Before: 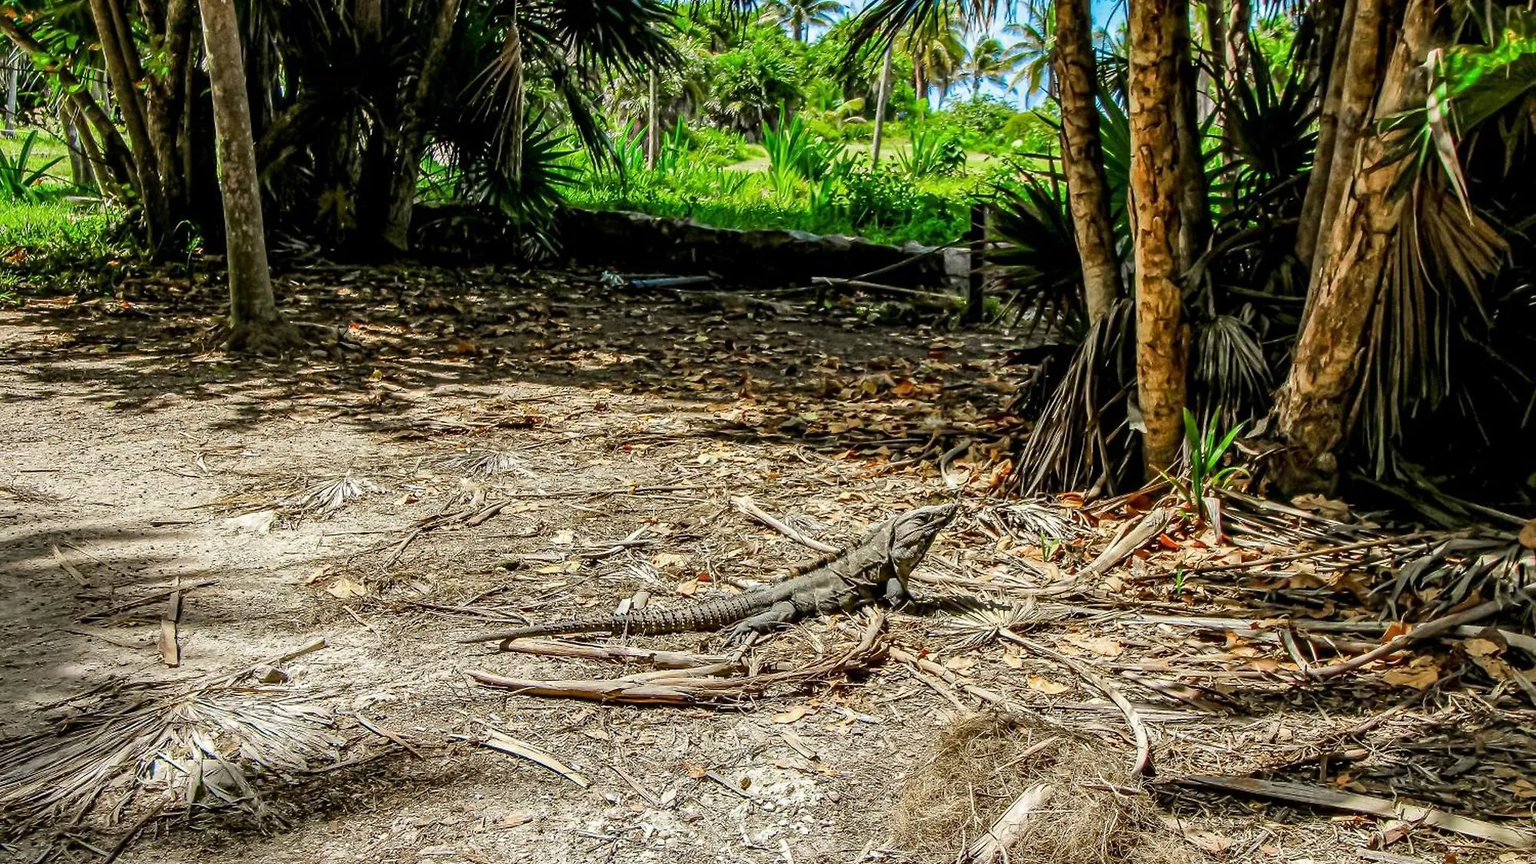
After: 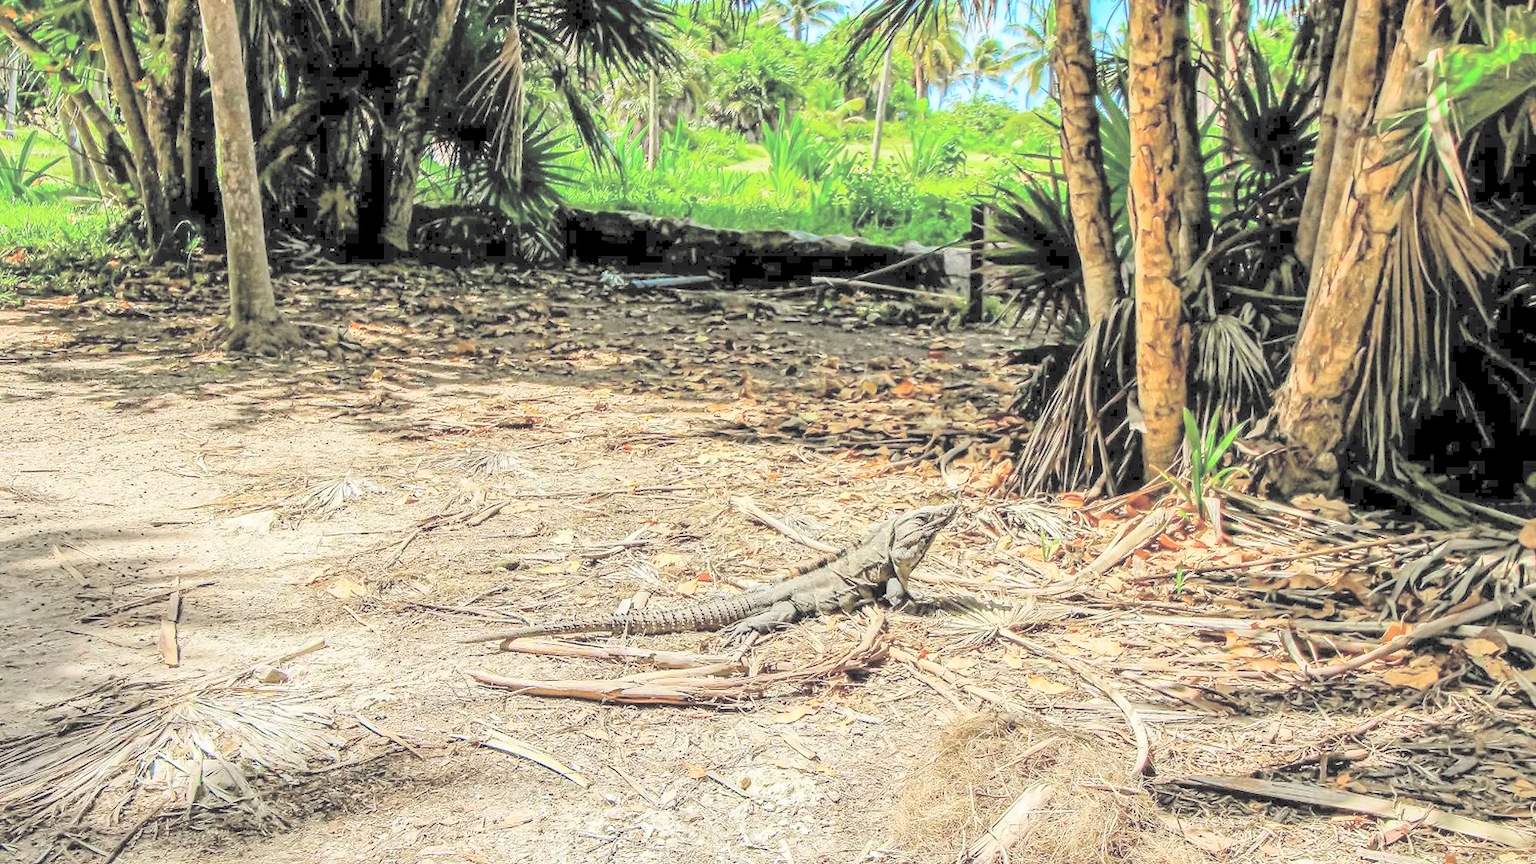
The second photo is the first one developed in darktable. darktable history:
contrast brightness saturation: brightness 0.992
